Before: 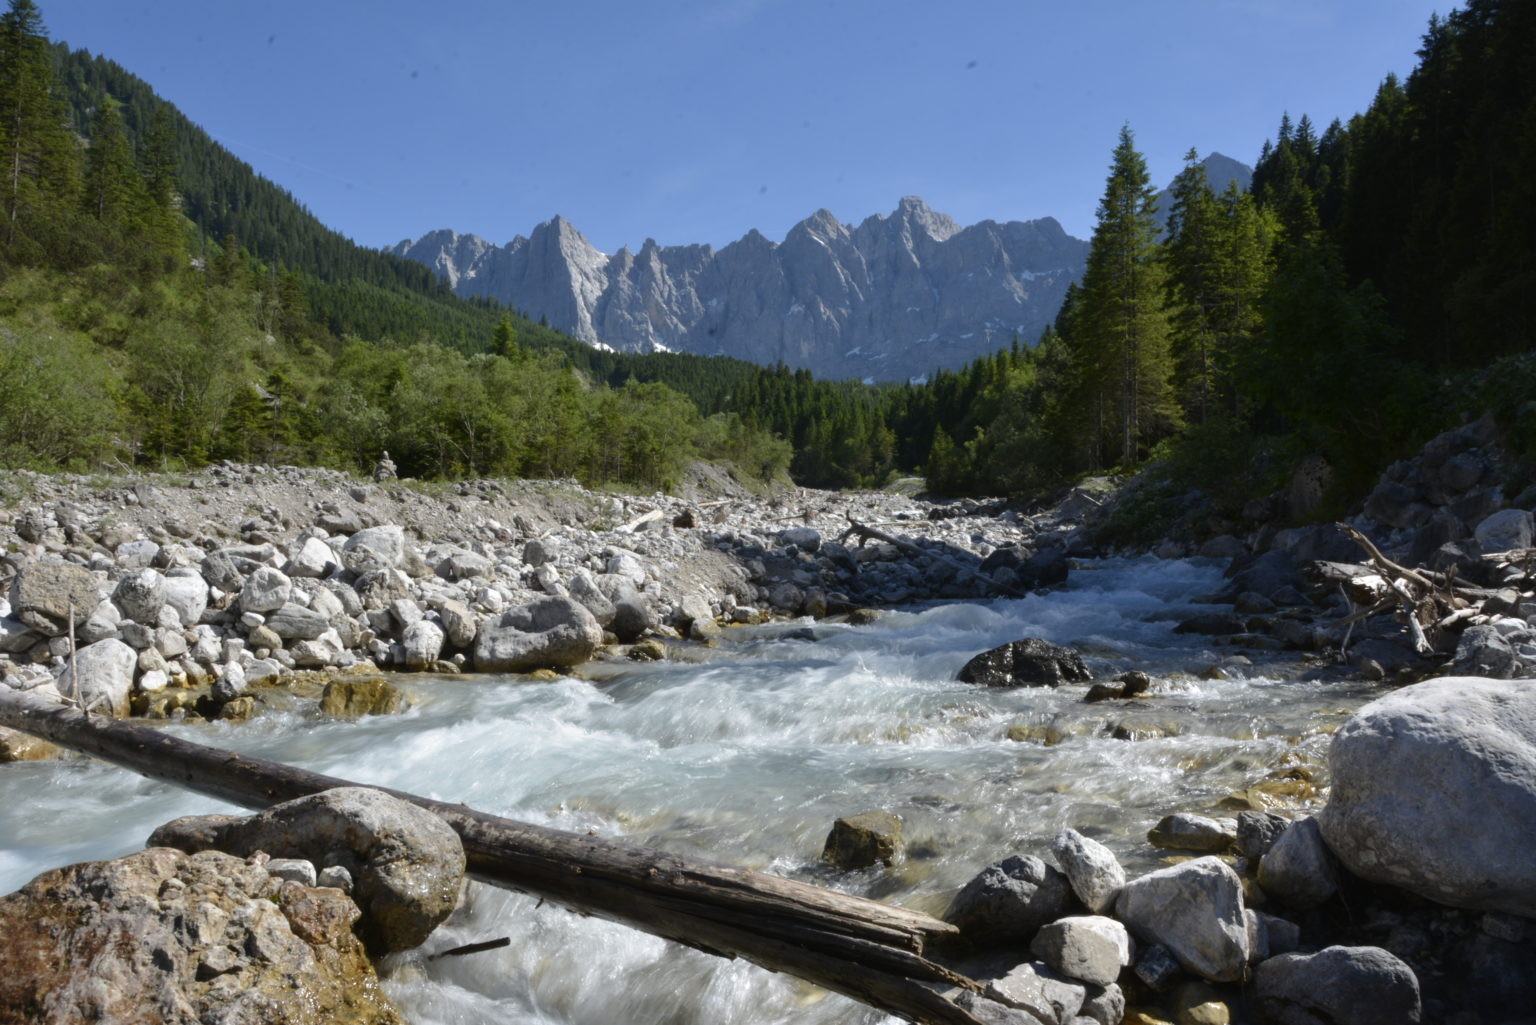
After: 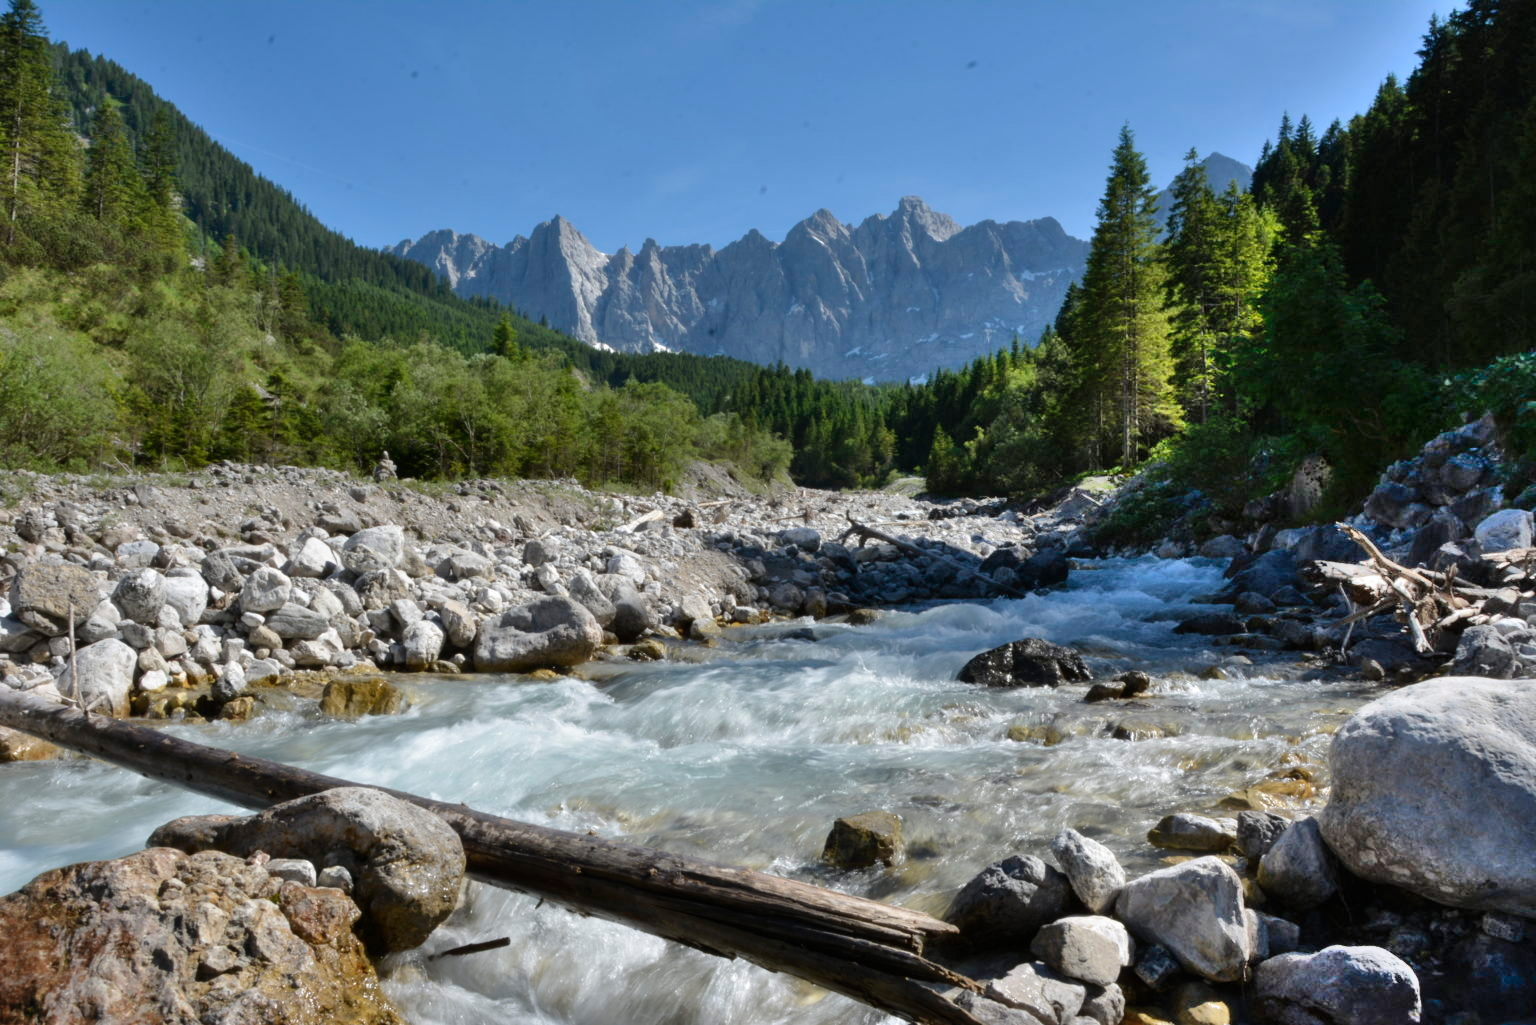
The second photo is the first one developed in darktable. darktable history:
shadows and highlights: shadows 75.46, highlights -60.73, soften with gaussian
